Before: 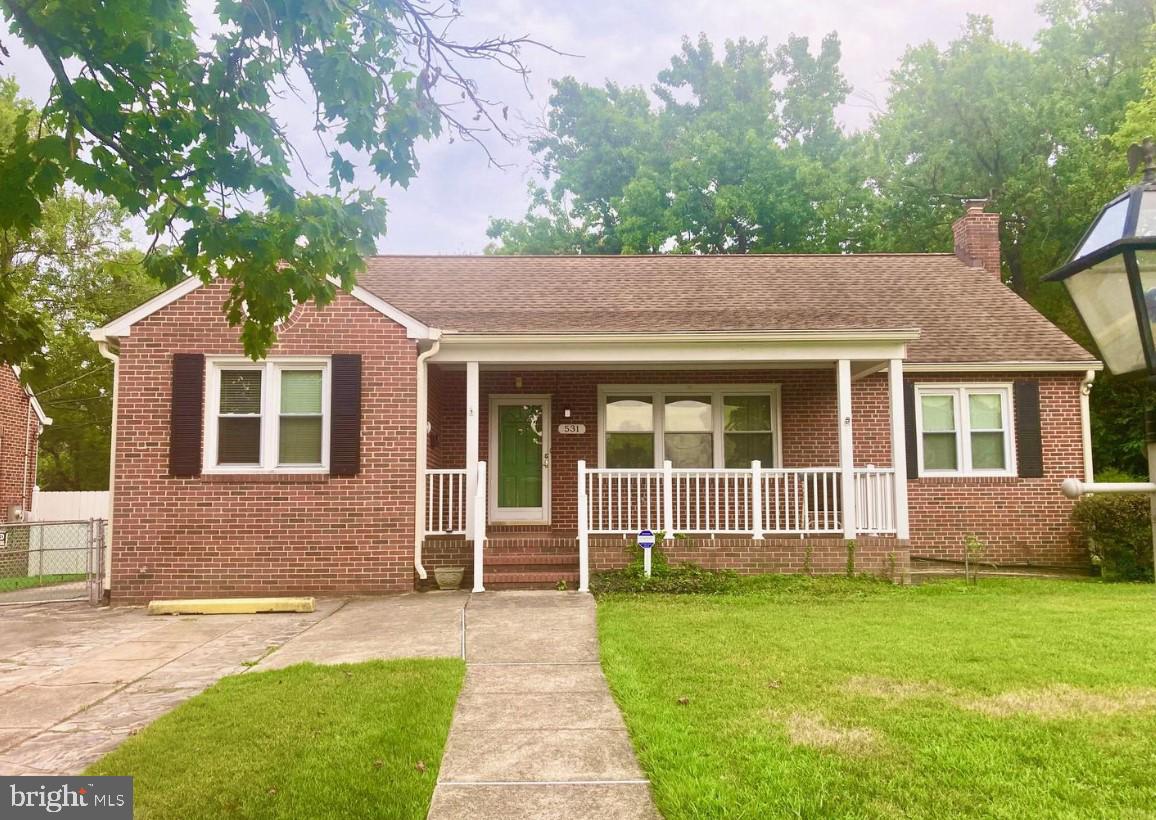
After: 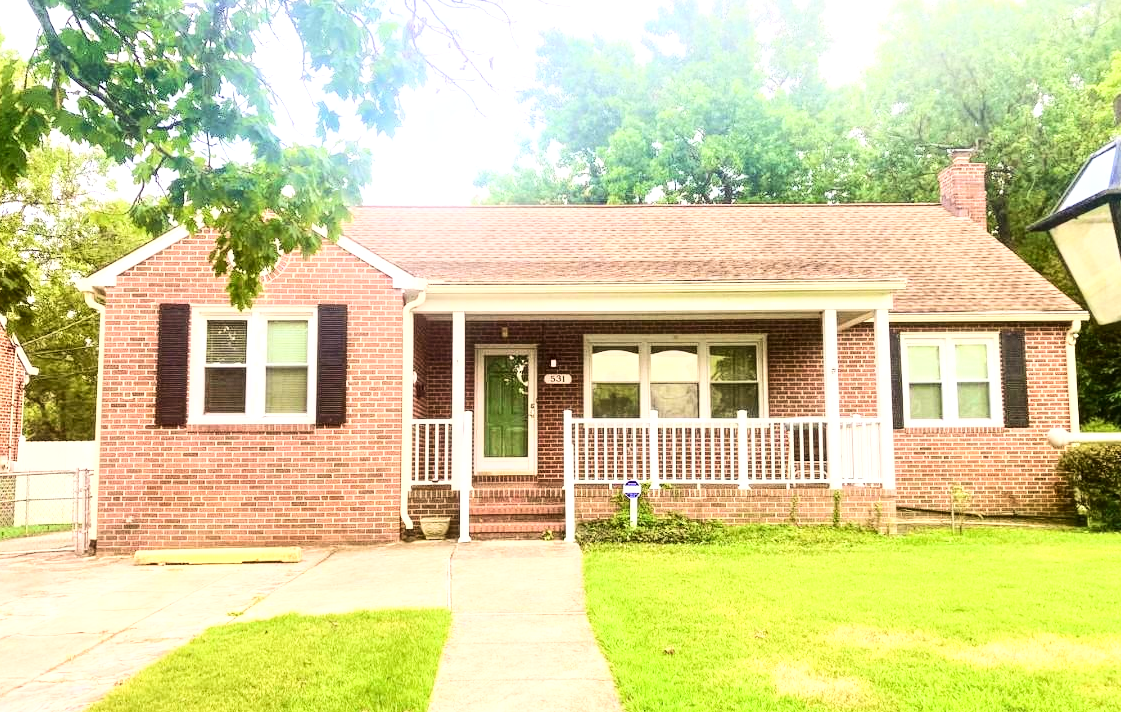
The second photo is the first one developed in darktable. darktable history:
crop: left 1.245%, top 6.145%, right 1.72%, bottom 6.992%
base curve: curves: ch0 [(0, 0) (0.007, 0.004) (0.027, 0.03) (0.046, 0.07) (0.207, 0.54) (0.442, 0.872) (0.673, 0.972) (1, 1)]
tone curve: curves: ch0 [(0, 0) (0.003, 0.009) (0.011, 0.013) (0.025, 0.019) (0.044, 0.029) (0.069, 0.04) (0.1, 0.053) (0.136, 0.08) (0.177, 0.114) (0.224, 0.151) (0.277, 0.207) (0.335, 0.267) (0.399, 0.35) (0.468, 0.442) (0.543, 0.545) (0.623, 0.656) (0.709, 0.752) (0.801, 0.843) (0.898, 0.932) (1, 1)], color space Lab, independent channels, preserve colors none
local contrast: highlights 93%, shadows 86%, detail 160%, midtone range 0.2
